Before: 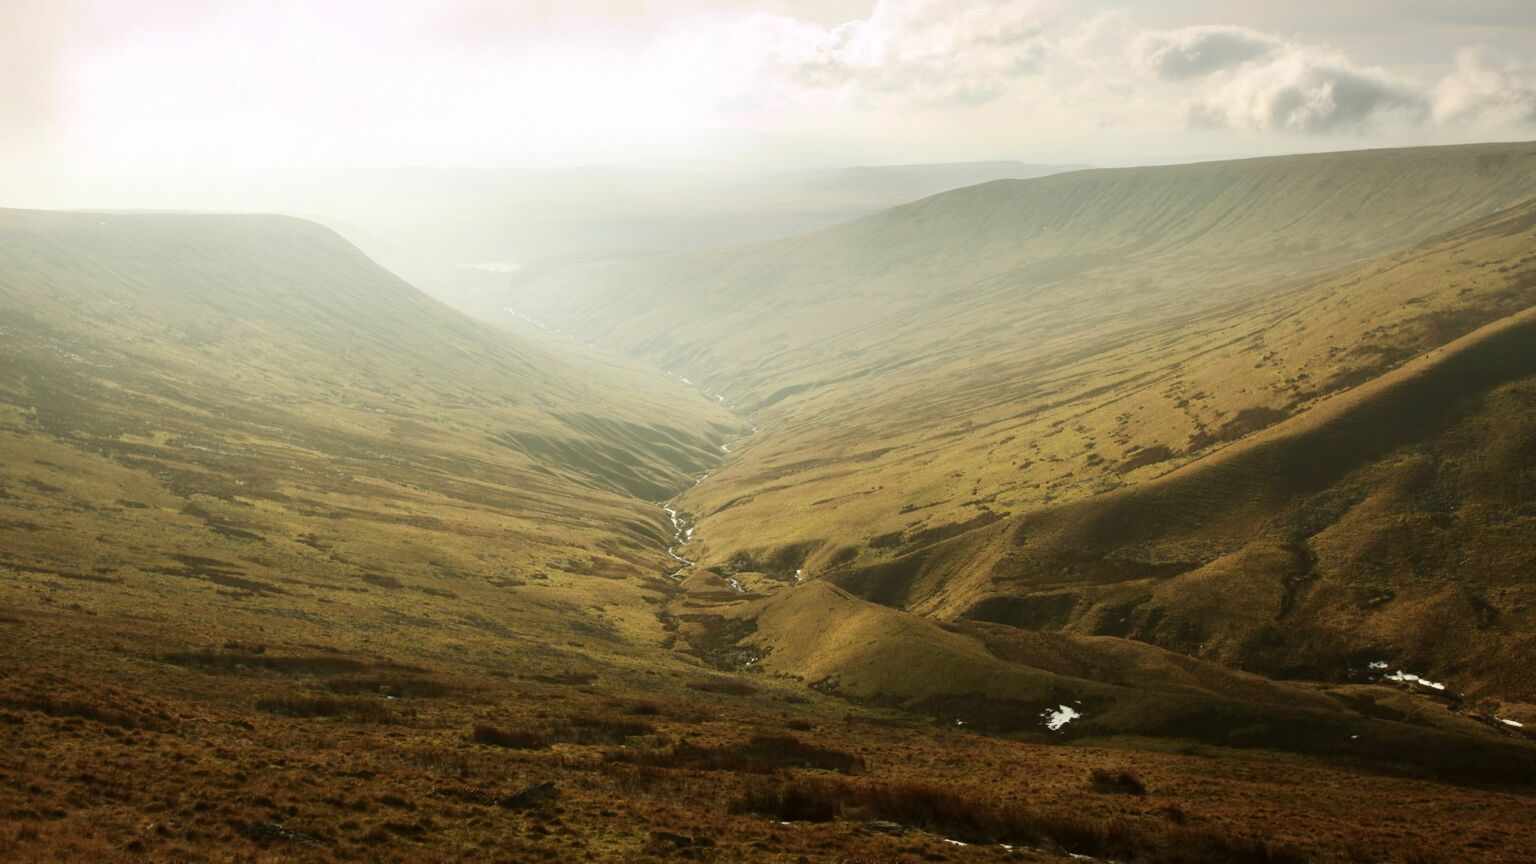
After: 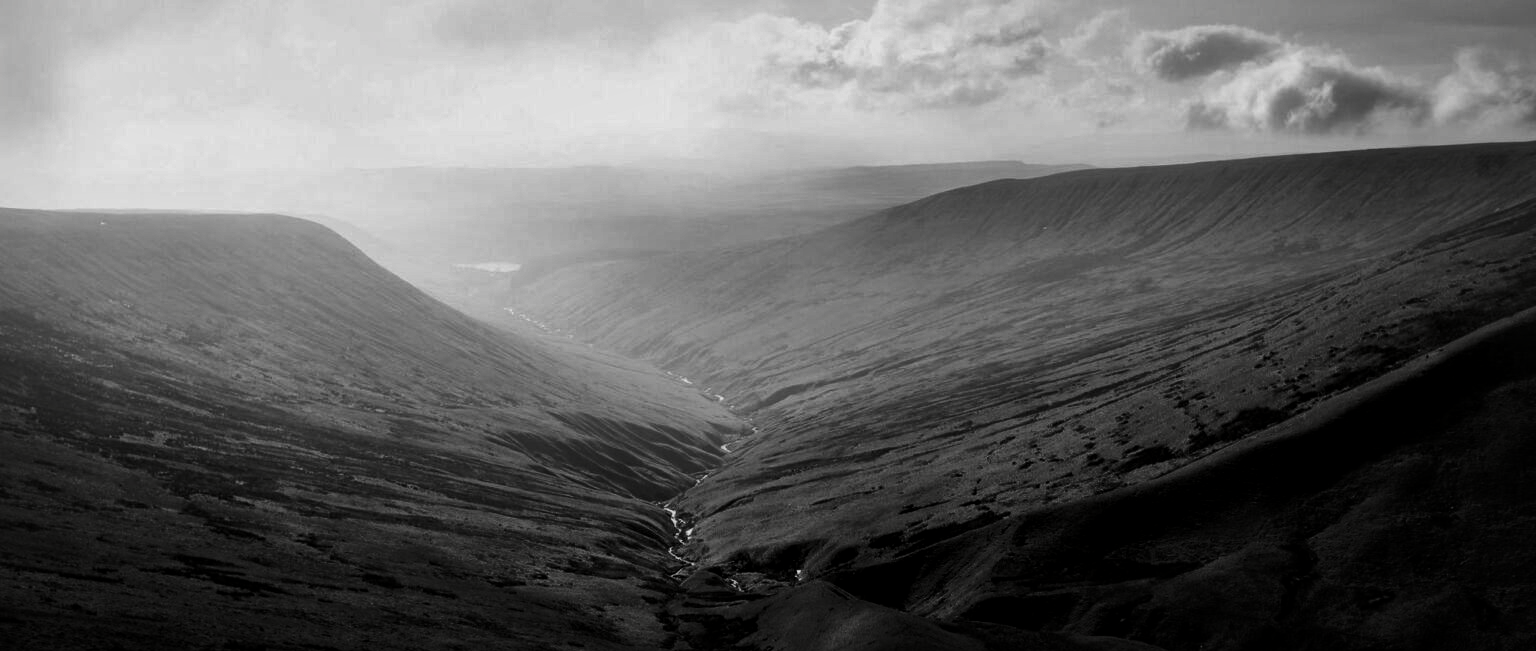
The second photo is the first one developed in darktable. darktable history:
contrast brightness saturation: contrast -0.034, brightness -0.591, saturation -0.991
exposure: exposure -0.157 EV, compensate highlight preservation false
color balance rgb: shadows lift › chroma 2.011%, shadows lift › hue 249.2°, perceptual saturation grading › global saturation 34.951%, perceptual saturation grading › highlights -29.819%, perceptual saturation grading › shadows 35.343%, saturation formula JzAzBz (2021)
shadows and highlights: shadows 4.5, highlights -18.06, highlights color adjustment 0.371%, soften with gaussian
local contrast: mode bilateral grid, contrast 25, coarseness 59, detail 152%, midtone range 0.2
crop: bottom 24.576%
